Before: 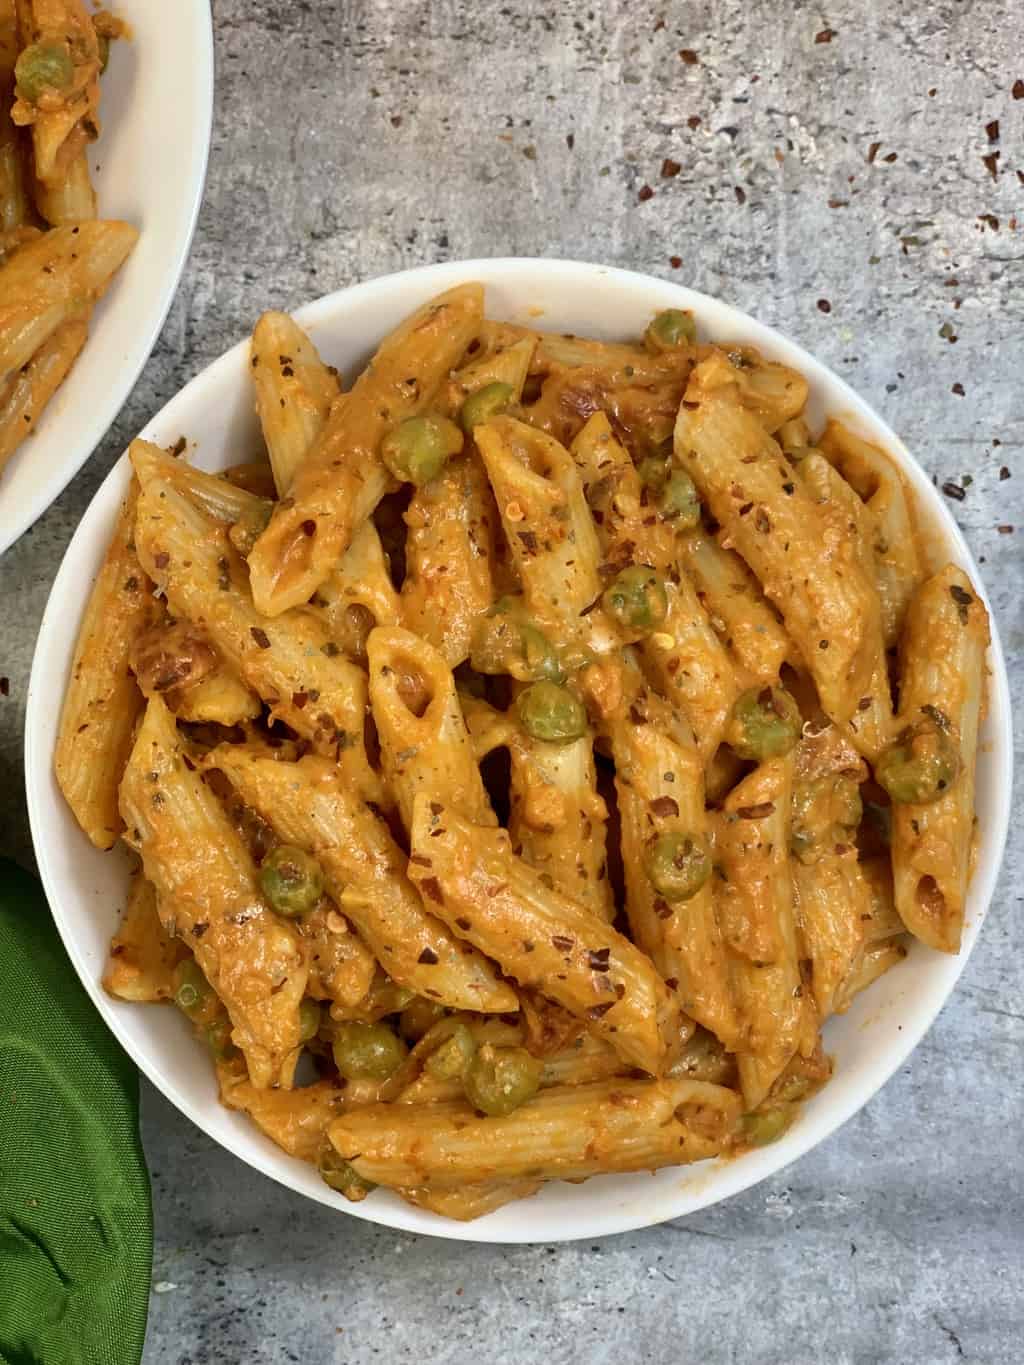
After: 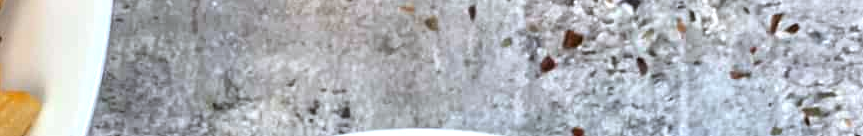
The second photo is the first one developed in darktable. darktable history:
white balance: red 0.954, blue 1.079
crop and rotate: left 9.644%, top 9.491%, right 6.021%, bottom 80.509%
contrast equalizer: y [[0.5 ×6], [0.5 ×6], [0.5, 0.5, 0.501, 0.545, 0.707, 0.863], [0 ×6], [0 ×6]]
levels: levels [0.052, 0.496, 0.908]
